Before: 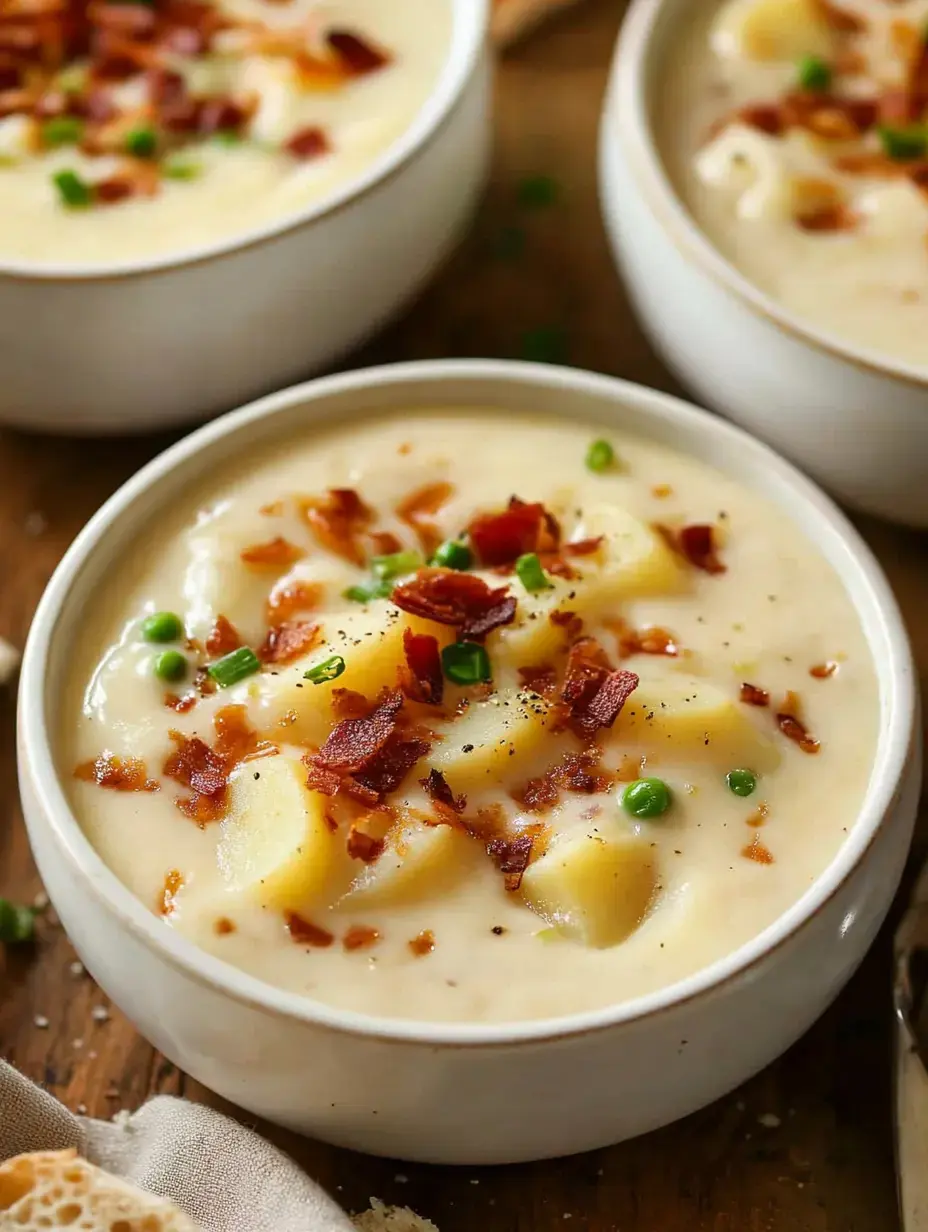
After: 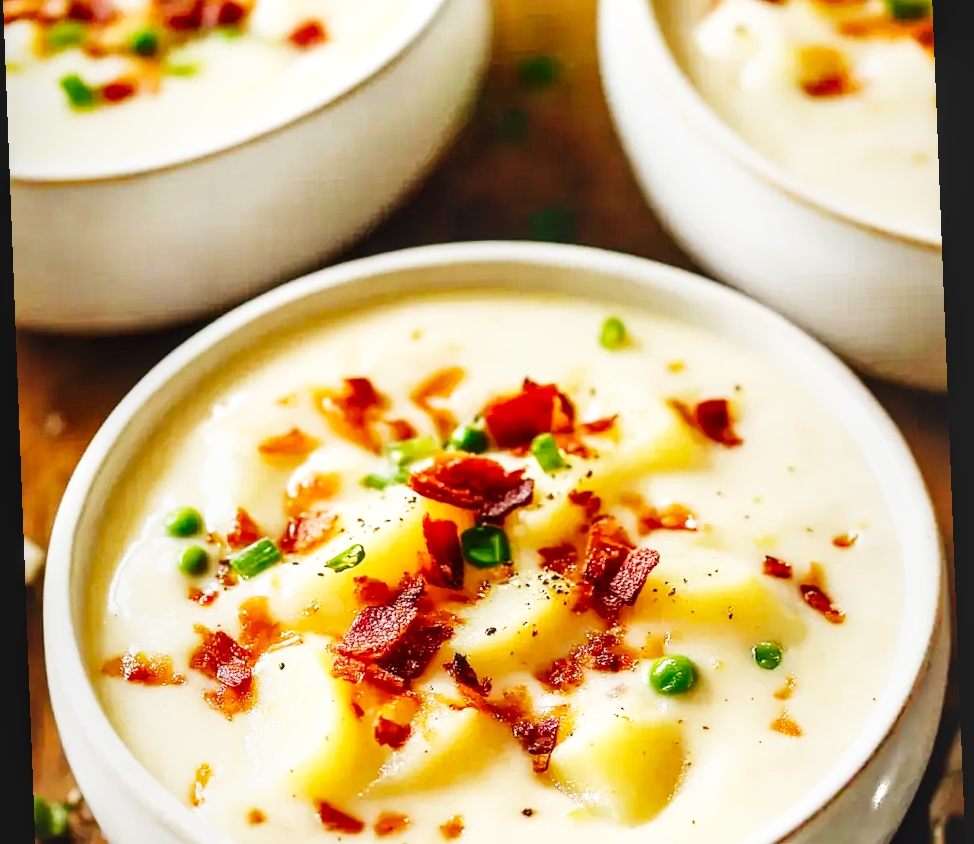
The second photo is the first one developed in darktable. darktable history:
local contrast: on, module defaults
base curve: curves: ch0 [(0, 0.003) (0.001, 0.002) (0.006, 0.004) (0.02, 0.022) (0.048, 0.086) (0.094, 0.234) (0.162, 0.431) (0.258, 0.629) (0.385, 0.8) (0.548, 0.918) (0.751, 0.988) (1, 1)], preserve colors none
crop: top 11.166%, bottom 22.168%
rotate and perspective: rotation -2.22°, lens shift (horizontal) -0.022, automatic cropping off
